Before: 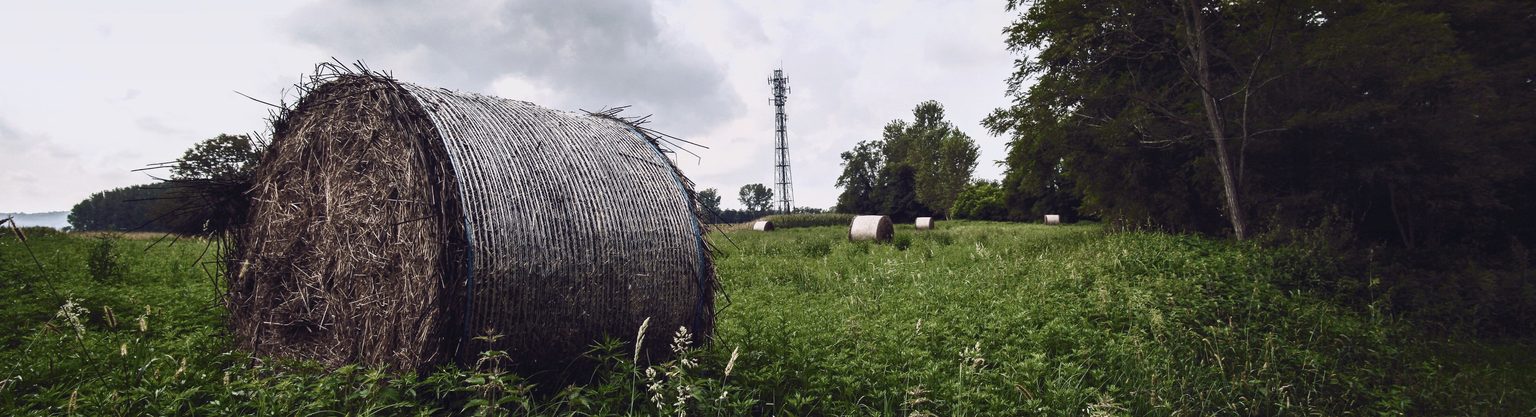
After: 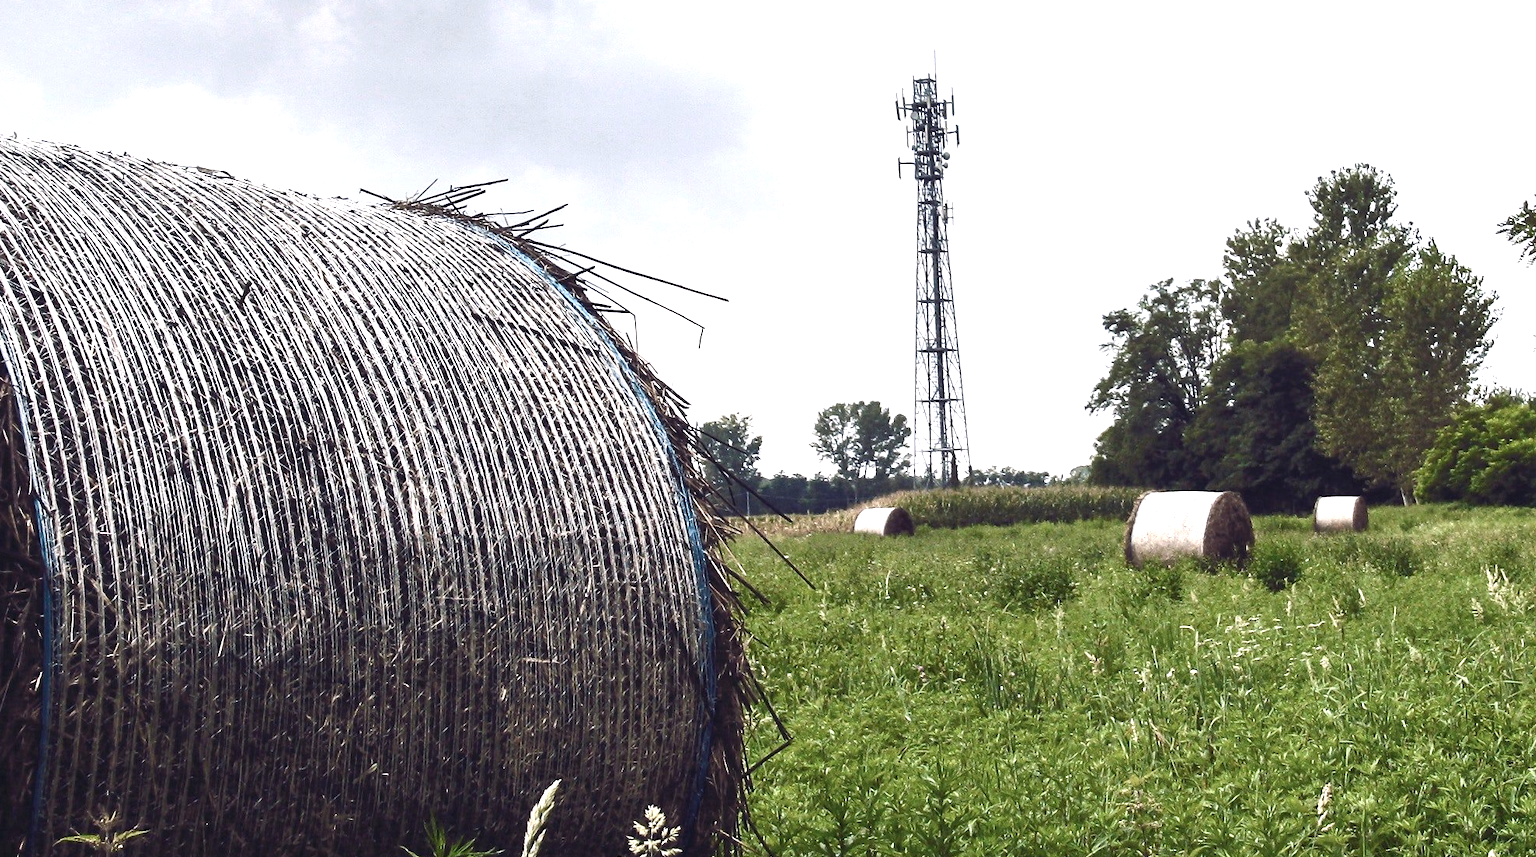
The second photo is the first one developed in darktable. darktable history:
crop and rotate: left 29.476%, top 10.214%, right 35.32%, bottom 17.333%
exposure: black level correction 0, exposure 0.7 EV, compensate exposure bias true, compensate highlight preservation false
